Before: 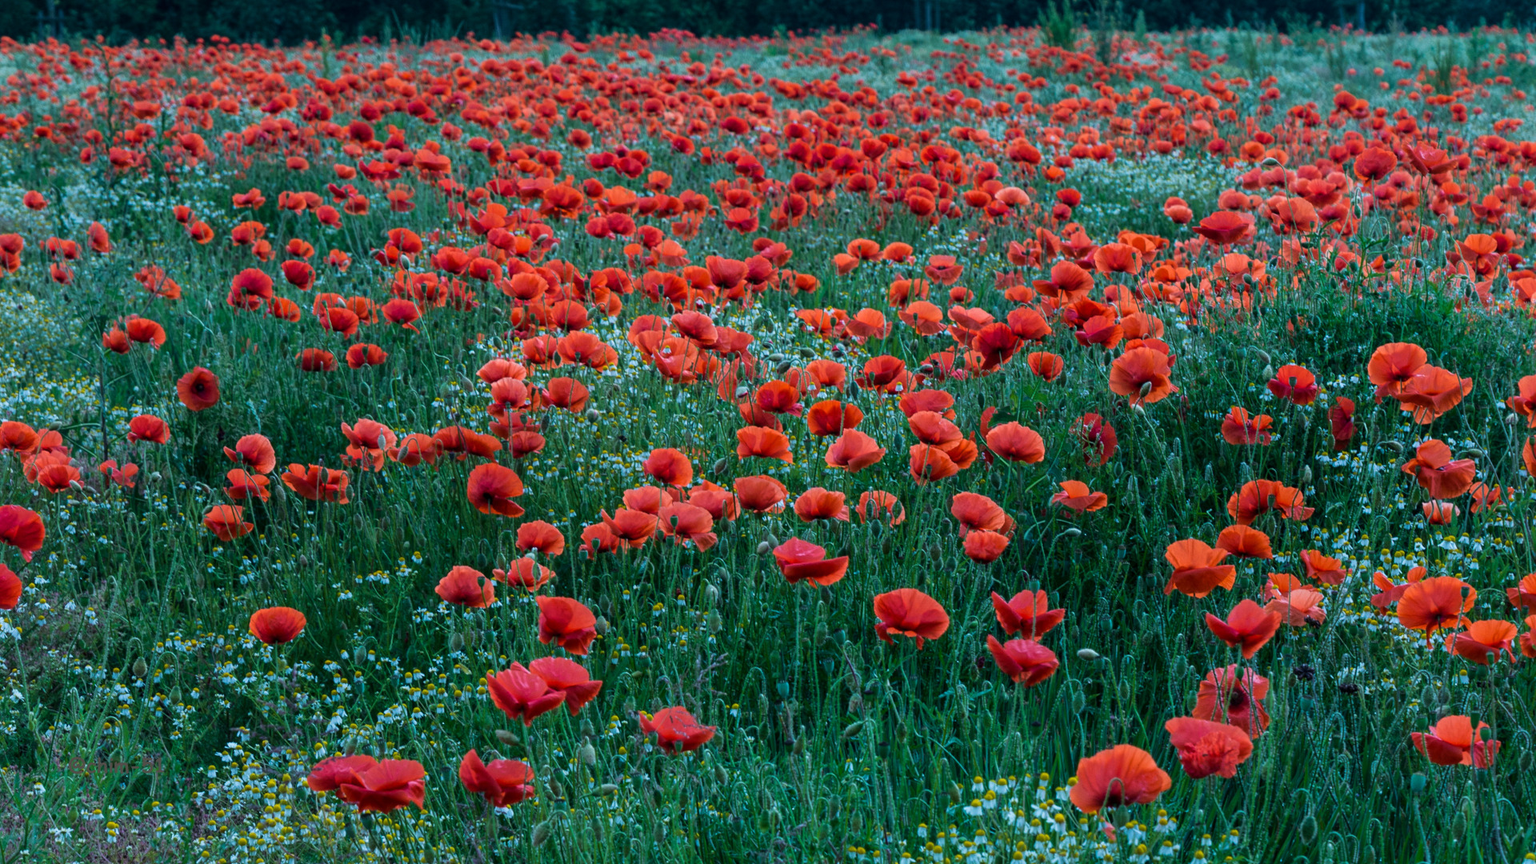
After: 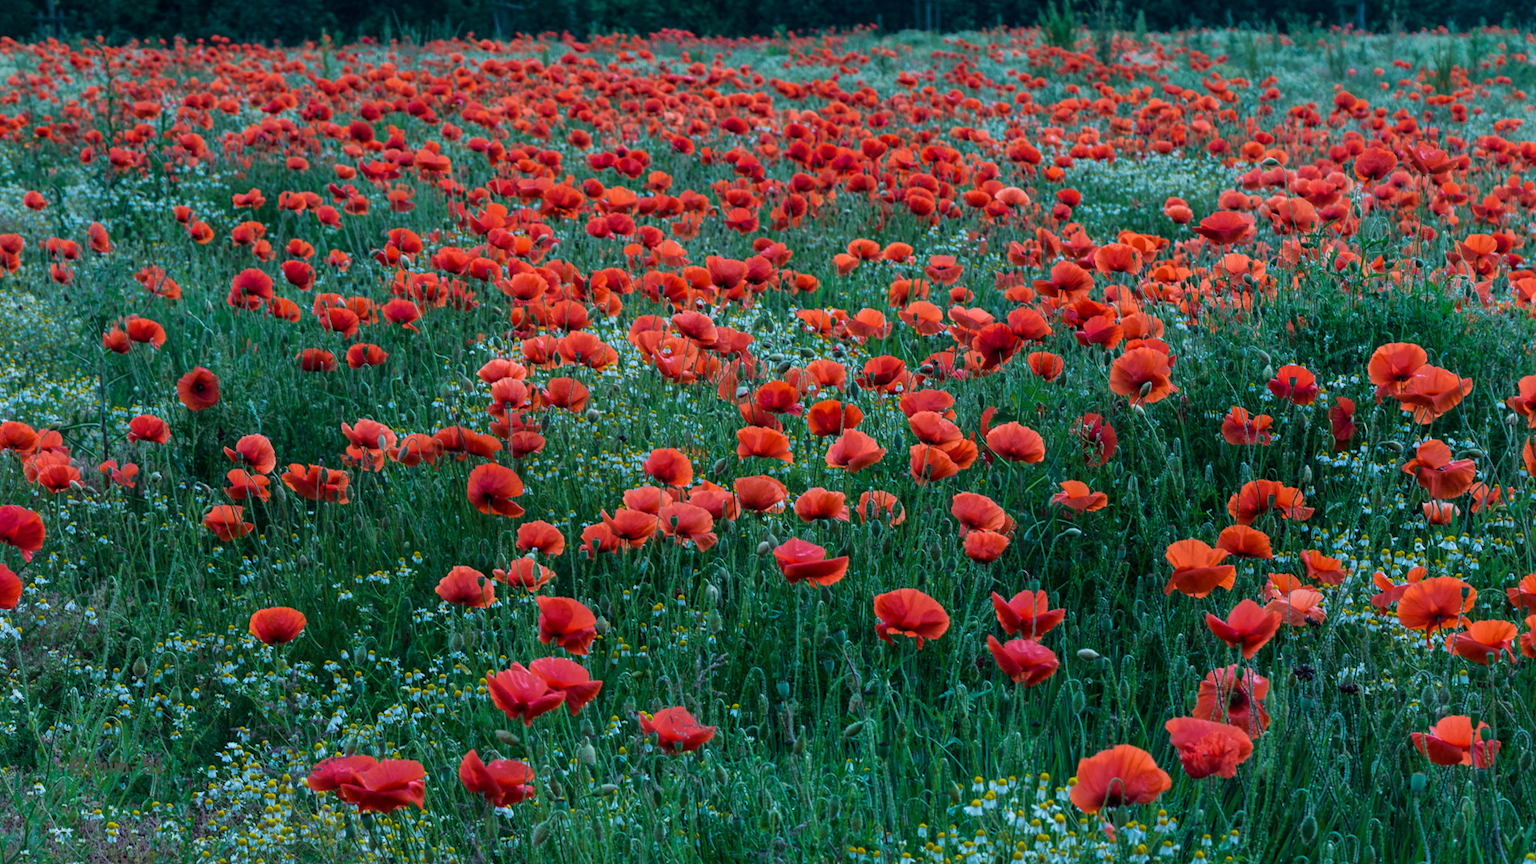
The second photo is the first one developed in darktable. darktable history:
tone equalizer: on, module defaults
white balance: red 1.009, blue 0.985
